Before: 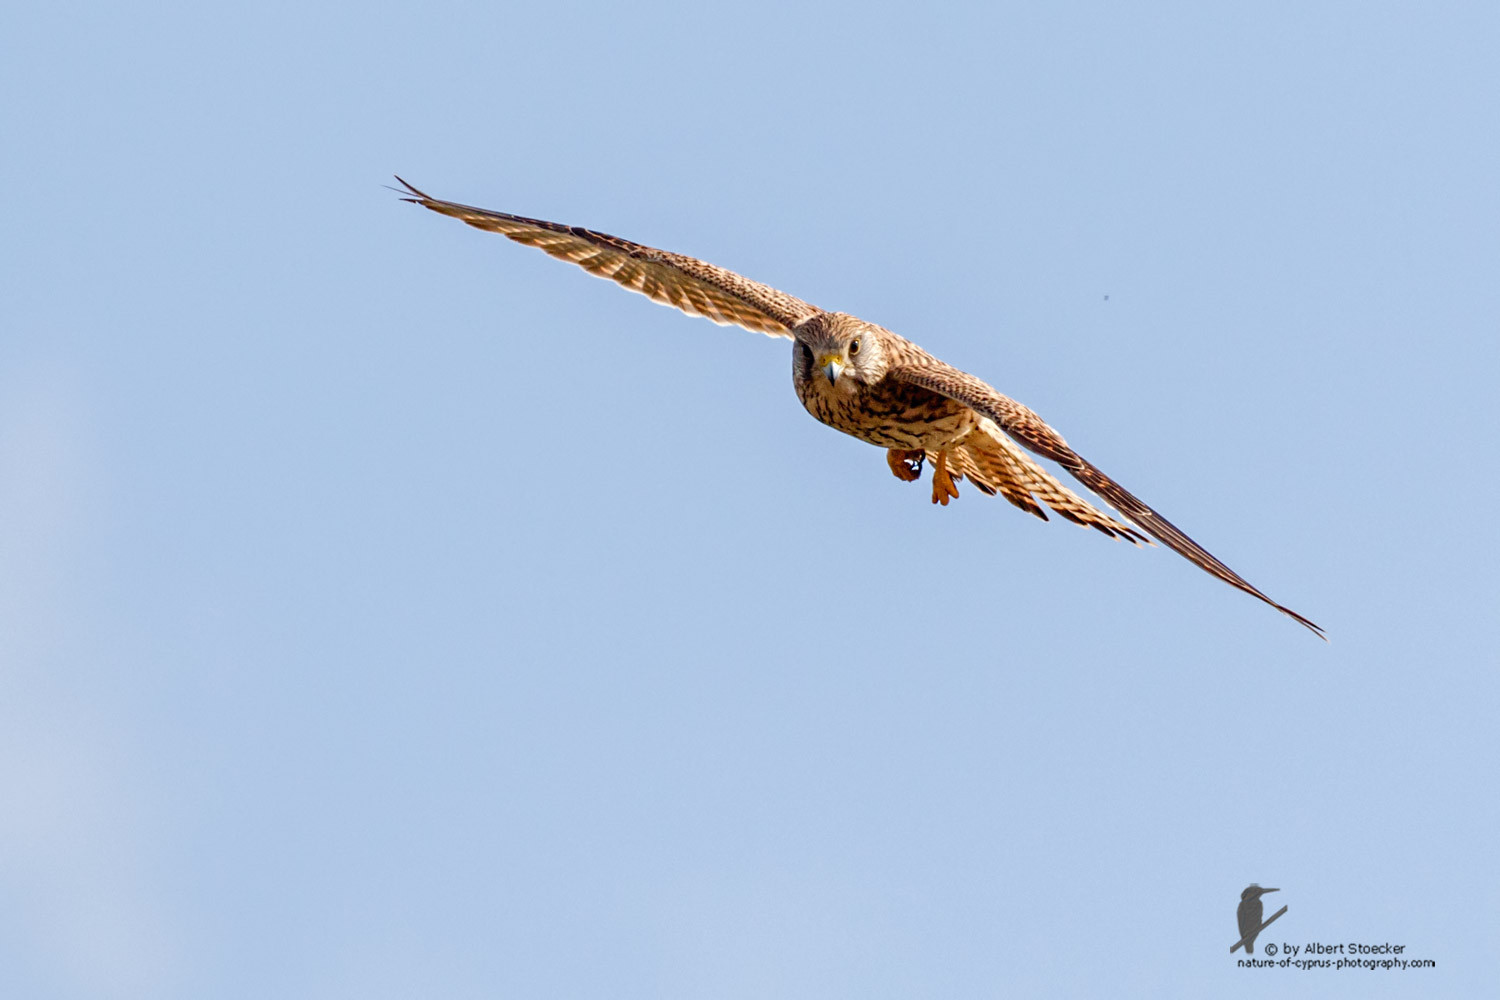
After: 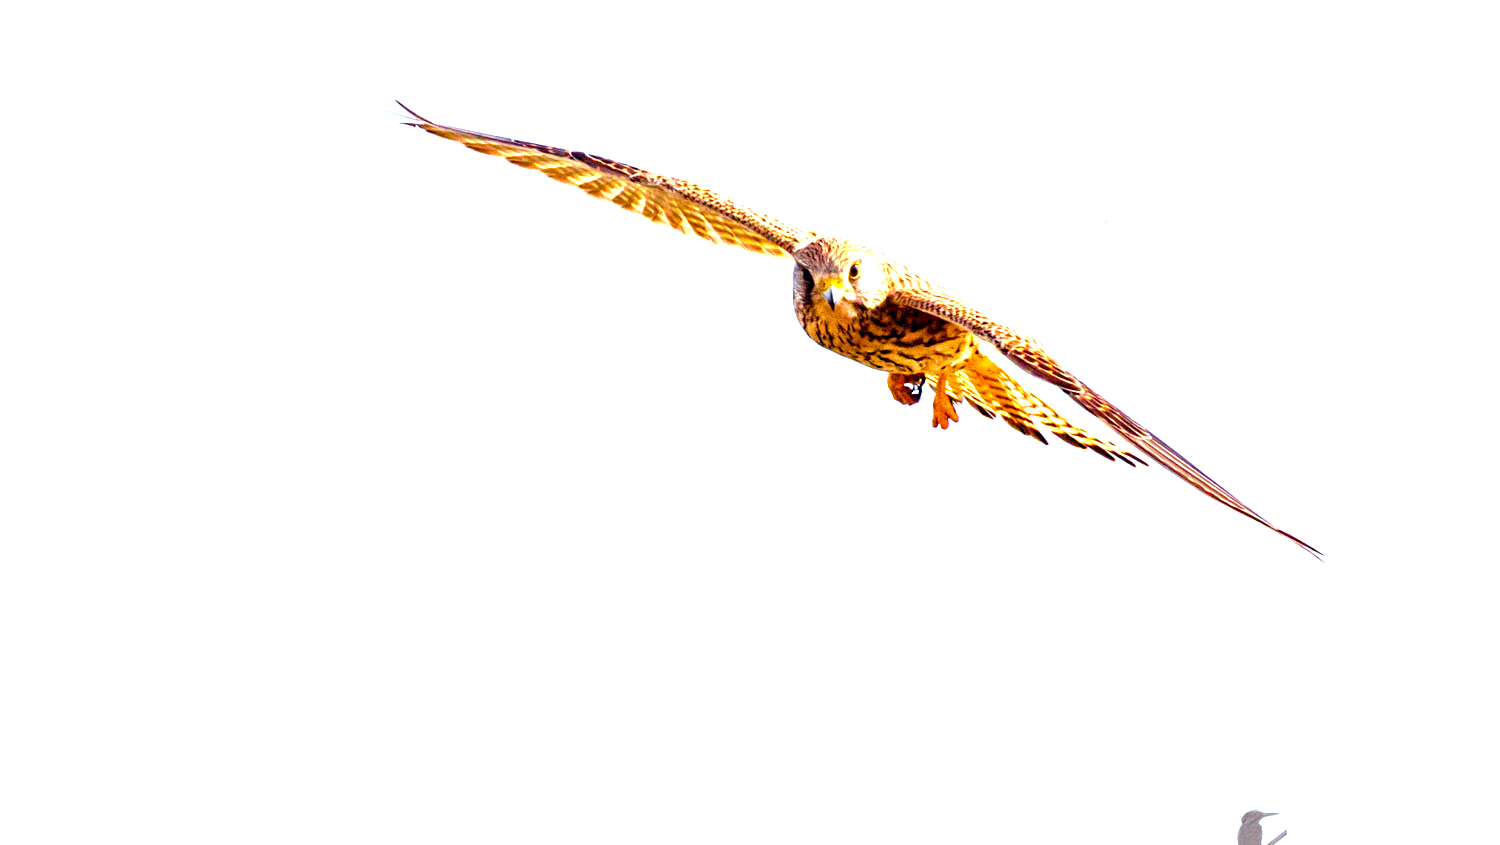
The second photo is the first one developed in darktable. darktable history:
color balance rgb: power › luminance -7.717%, power › chroma 1.339%, power › hue 330.44°, perceptual saturation grading › global saturation 30.579%
exposure: black level correction 0.001, exposure 1.866 EV, compensate highlight preservation false
crop: top 7.618%, bottom 7.803%
